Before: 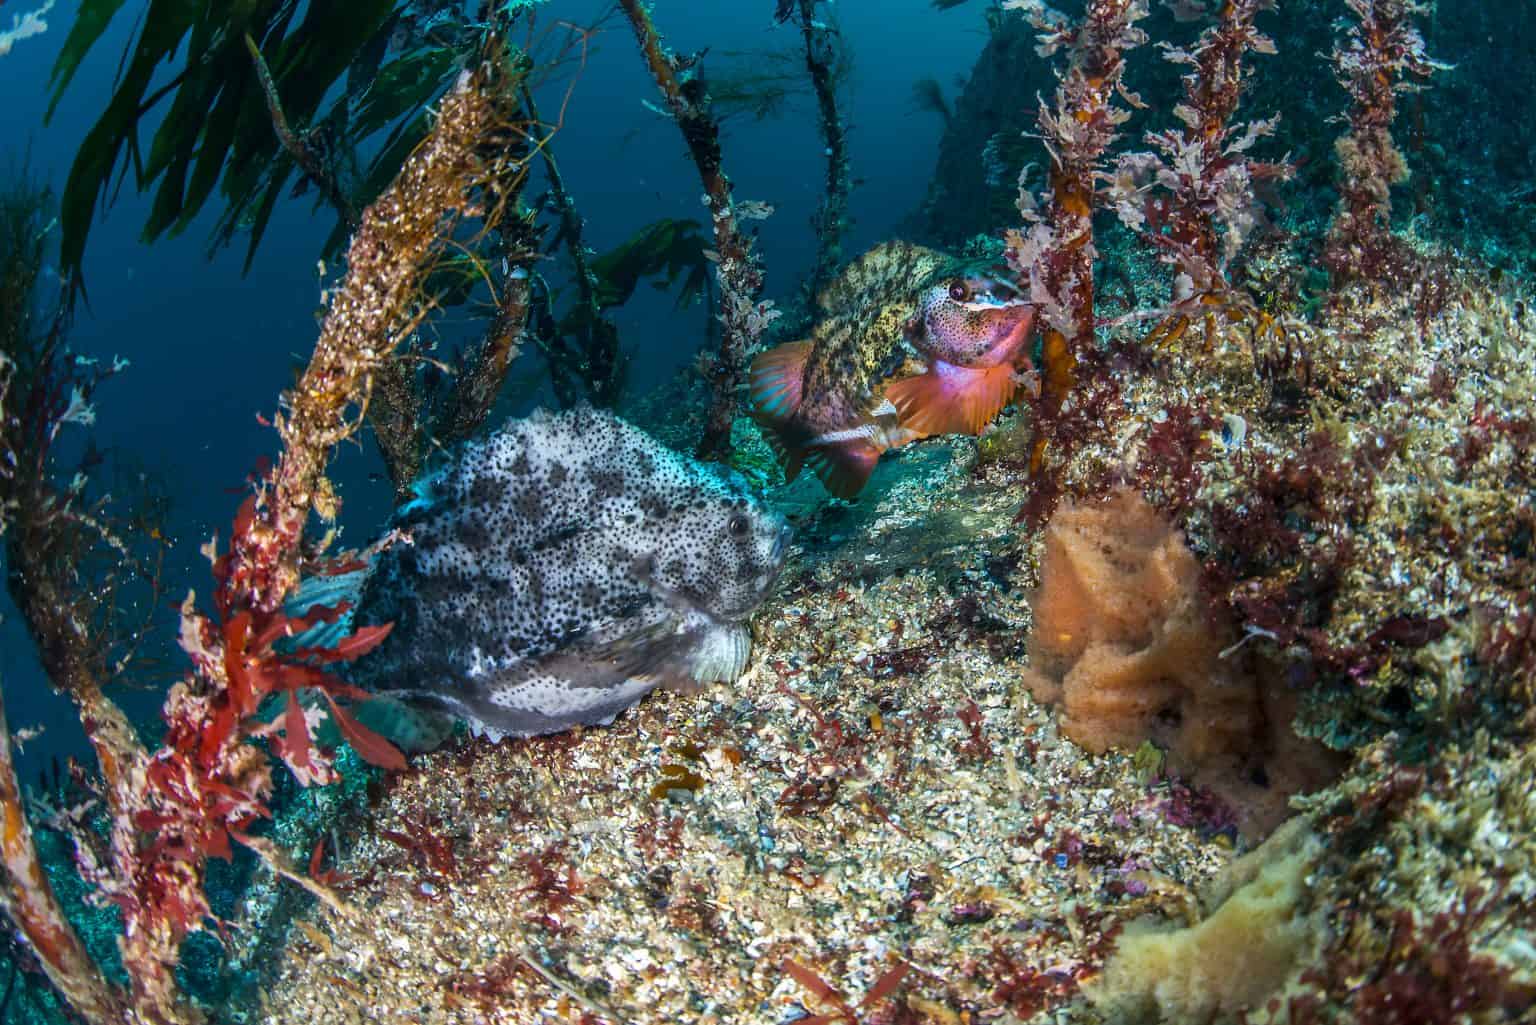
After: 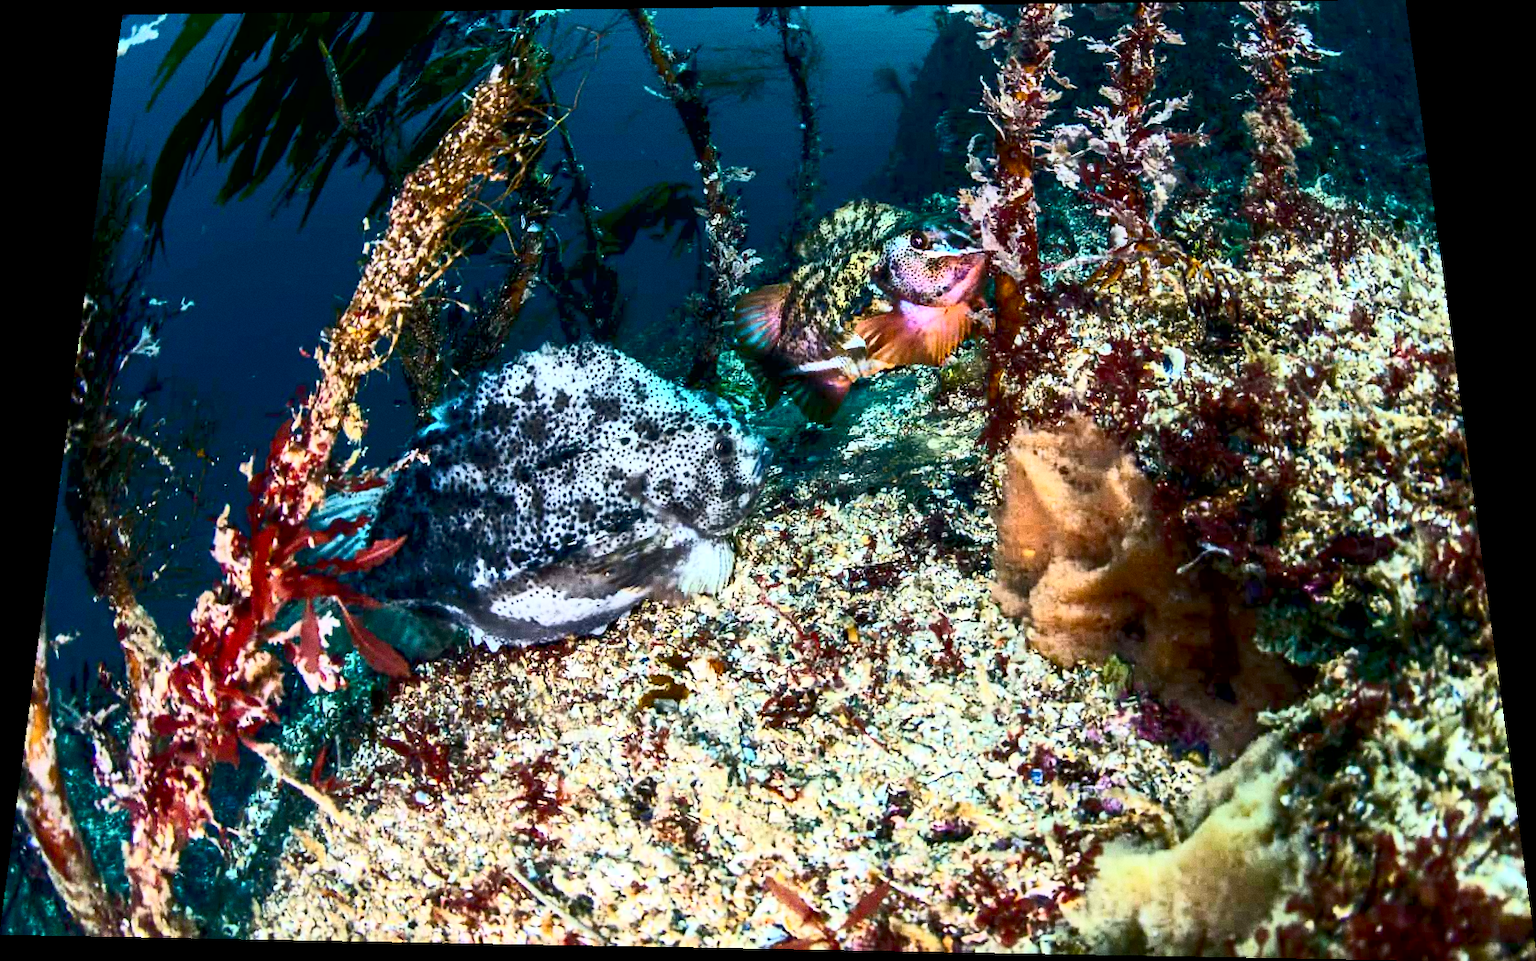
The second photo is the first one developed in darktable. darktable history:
exposure: black level correction 0.01, exposure 0.011 EV, compensate highlight preservation false
rotate and perspective: rotation 0.128°, lens shift (vertical) -0.181, lens shift (horizontal) -0.044, shear 0.001, automatic cropping off
grain: on, module defaults
contrast brightness saturation: contrast 0.62, brightness 0.34, saturation 0.14
